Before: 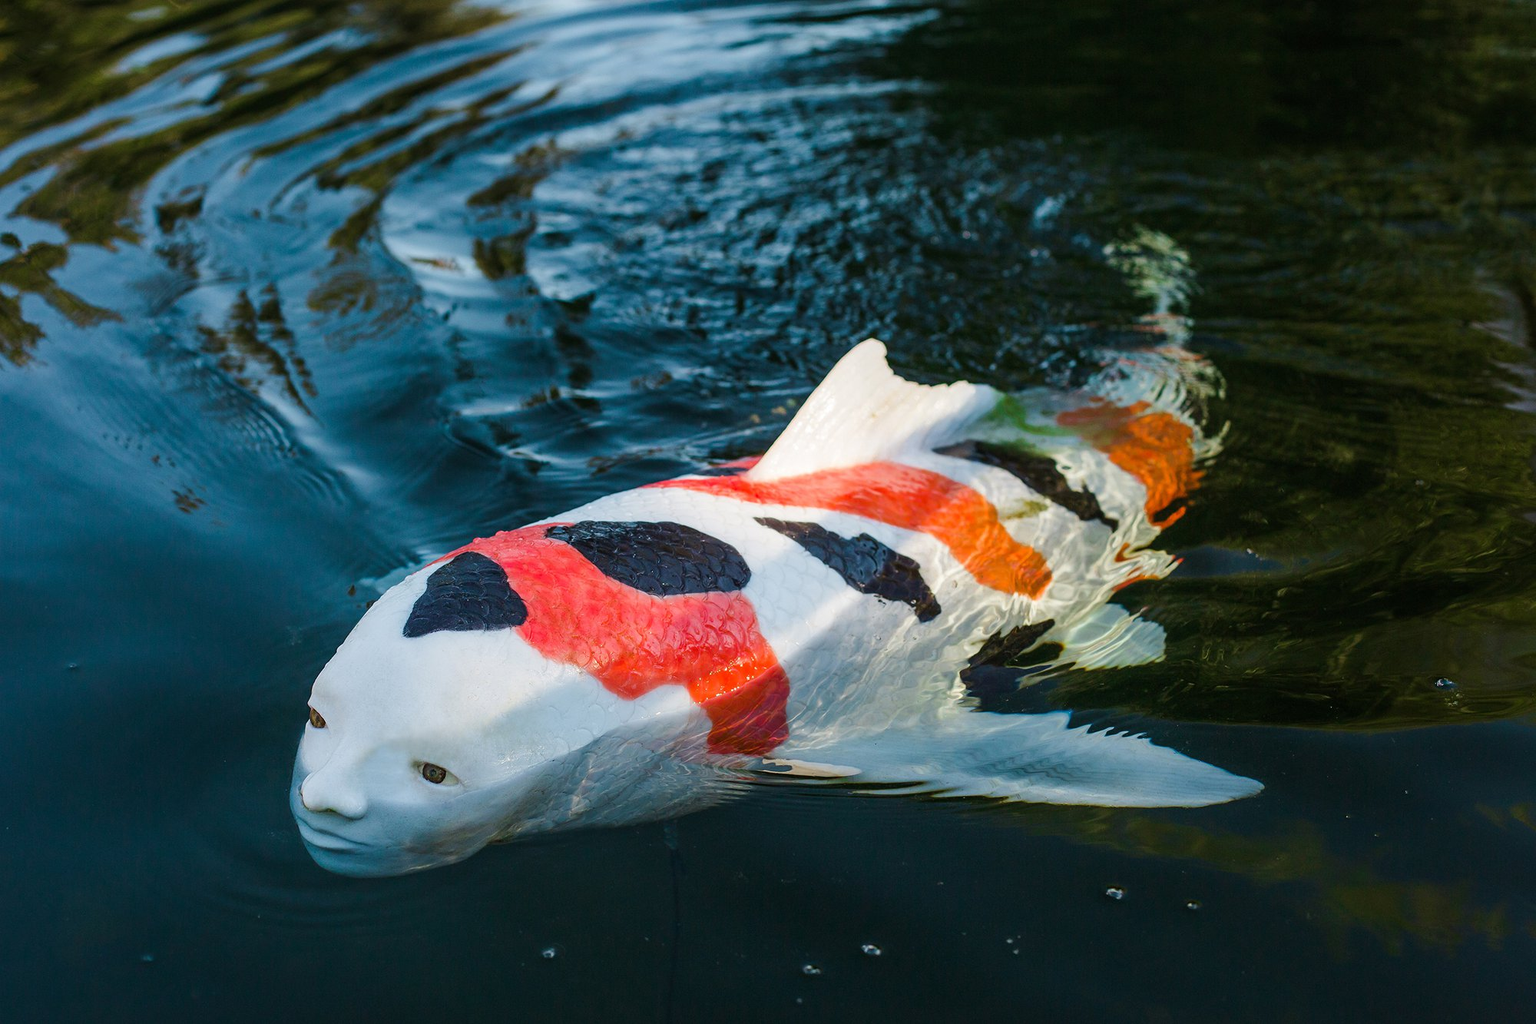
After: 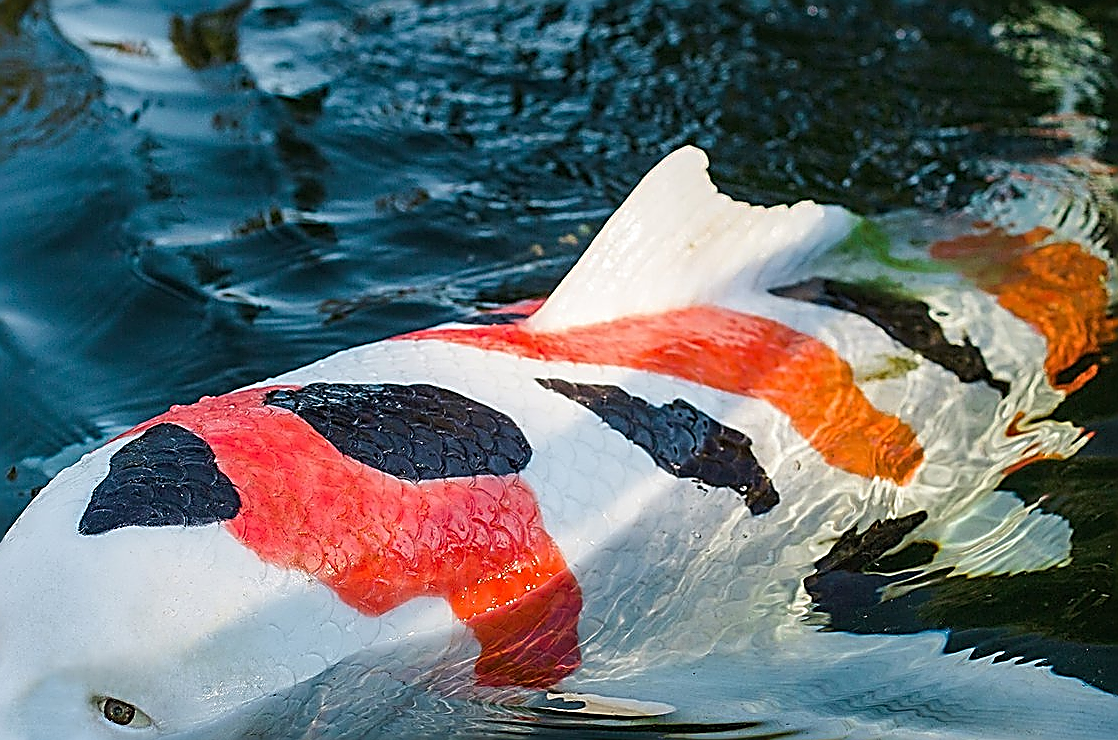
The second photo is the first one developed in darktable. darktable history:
sharpen: amount 1.987
crop and rotate: left 22.322%, top 22.158%, right 21.745%, bottom 22.279%
